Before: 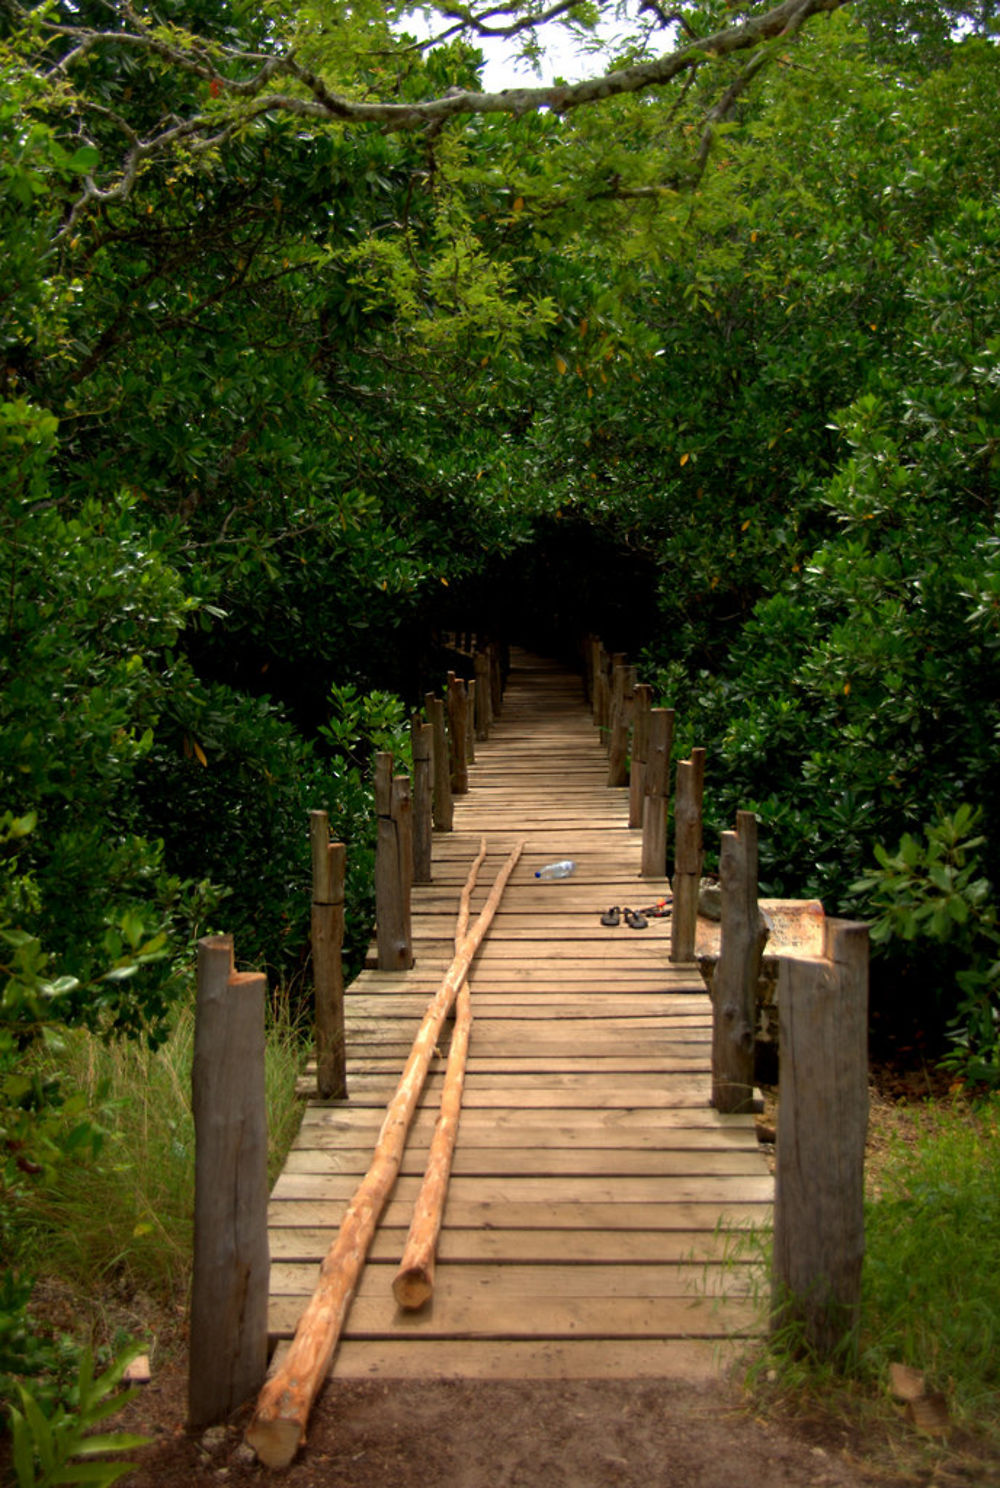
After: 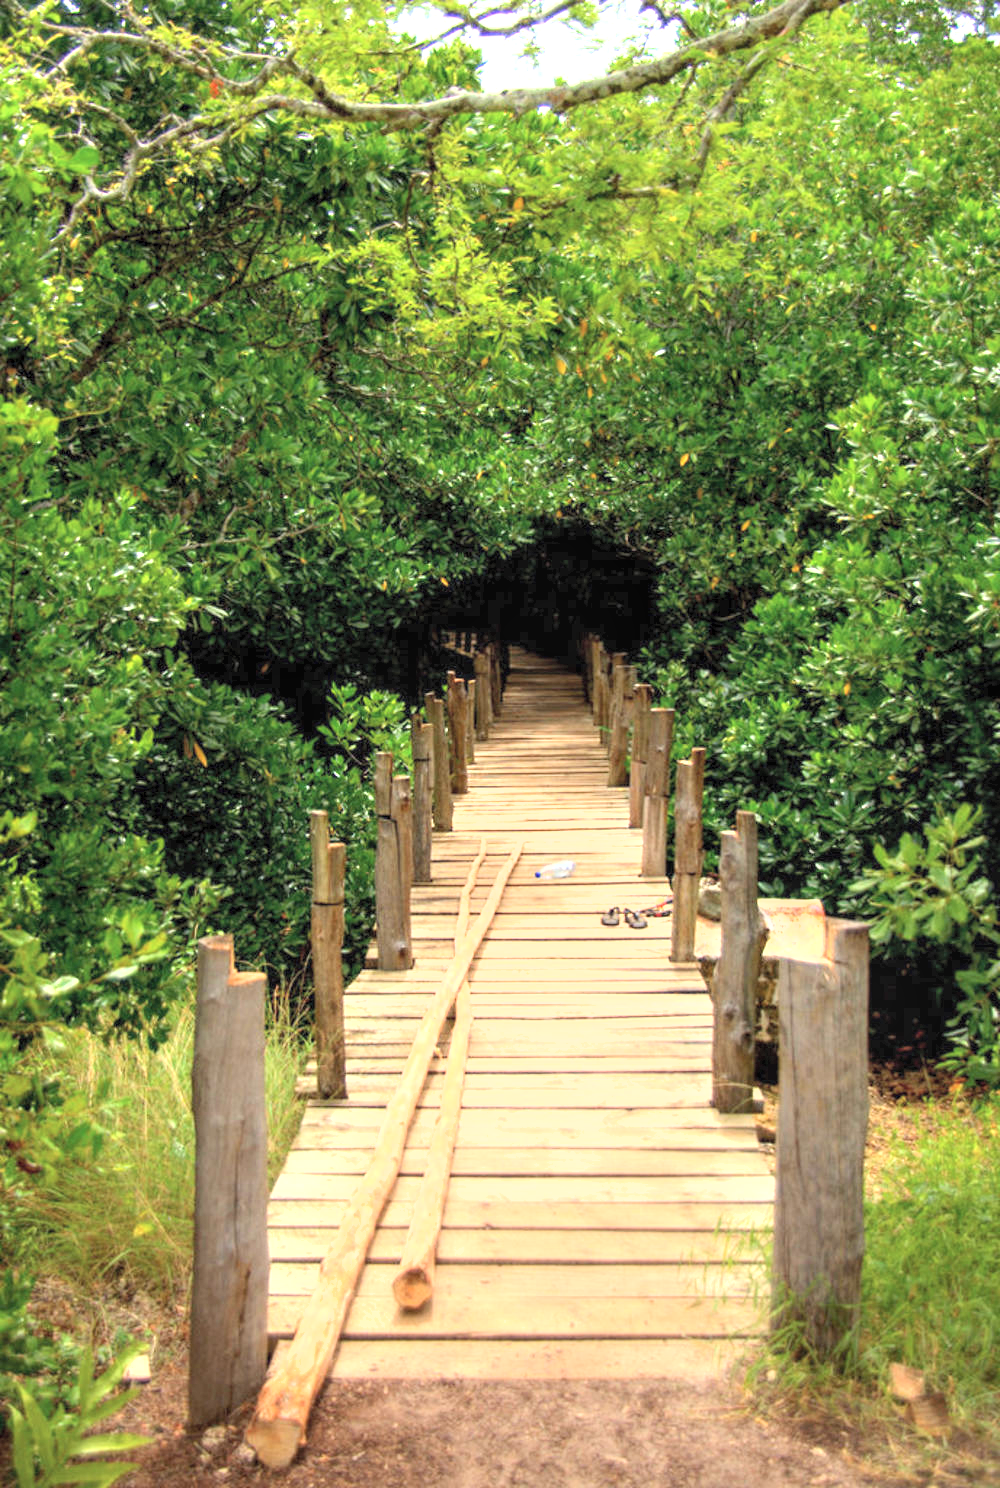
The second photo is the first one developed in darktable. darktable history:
exposure: black level correction 0, exposure 1.392 EV, compensate exposure bias true, compensate highlight preservation false
color calibration: illuminant same as pipeline (D50), adaptation none (bypass), x 0.333, y 0.335, temperature 5012.17 K
contrast brightness saturation: brightness 0.279
shadows and highlights: shadows 1.05, highlights 38.63
local contrast: on, module defaults
tone curve: curves: ch0 [(0, 0) (0.003, 0.003) (0.011, 0.011) (0.025, 0.025) (0.044, 0.044) (0.069, 0.069) (0.1, 0.099) (0.136, 0.135) (0.177, 0.176) (0.224, 0.223) (0.277, 0.275) (0.335, 0.333) (0.399, 0.396) (0.468, 0.465) (0.543, 0.541) (0.623, 0.622) (0.709, 0.708) (0.801, 0.8) (0.898, 0.897) (1, 1)], preserve colors none
